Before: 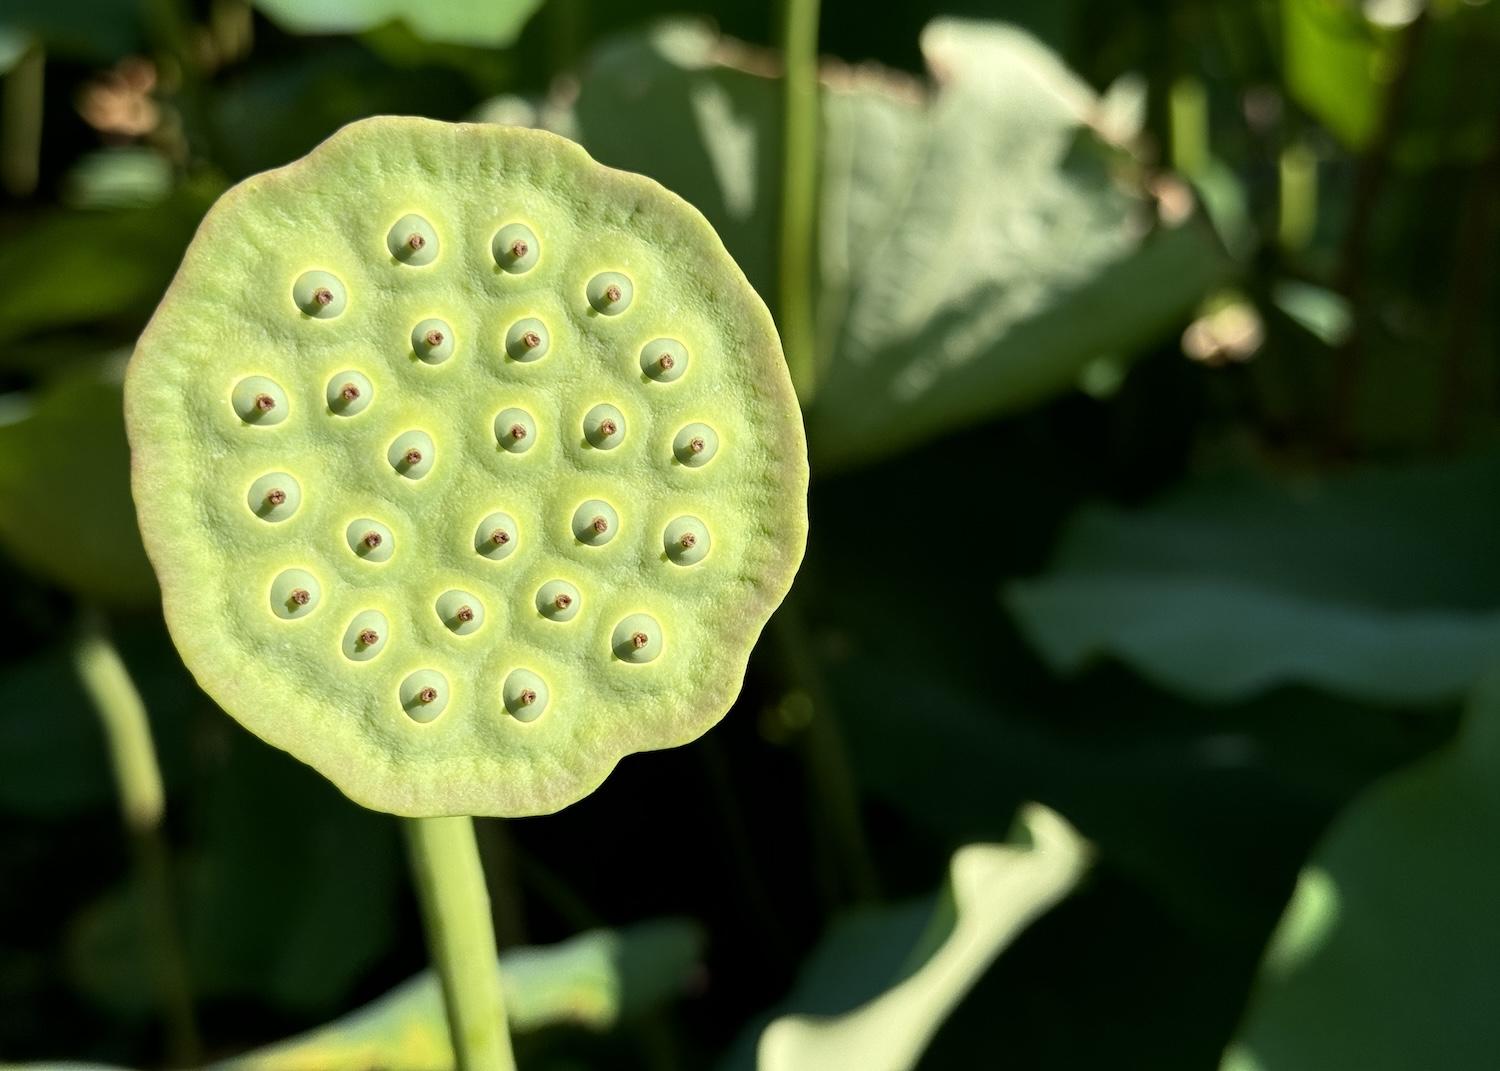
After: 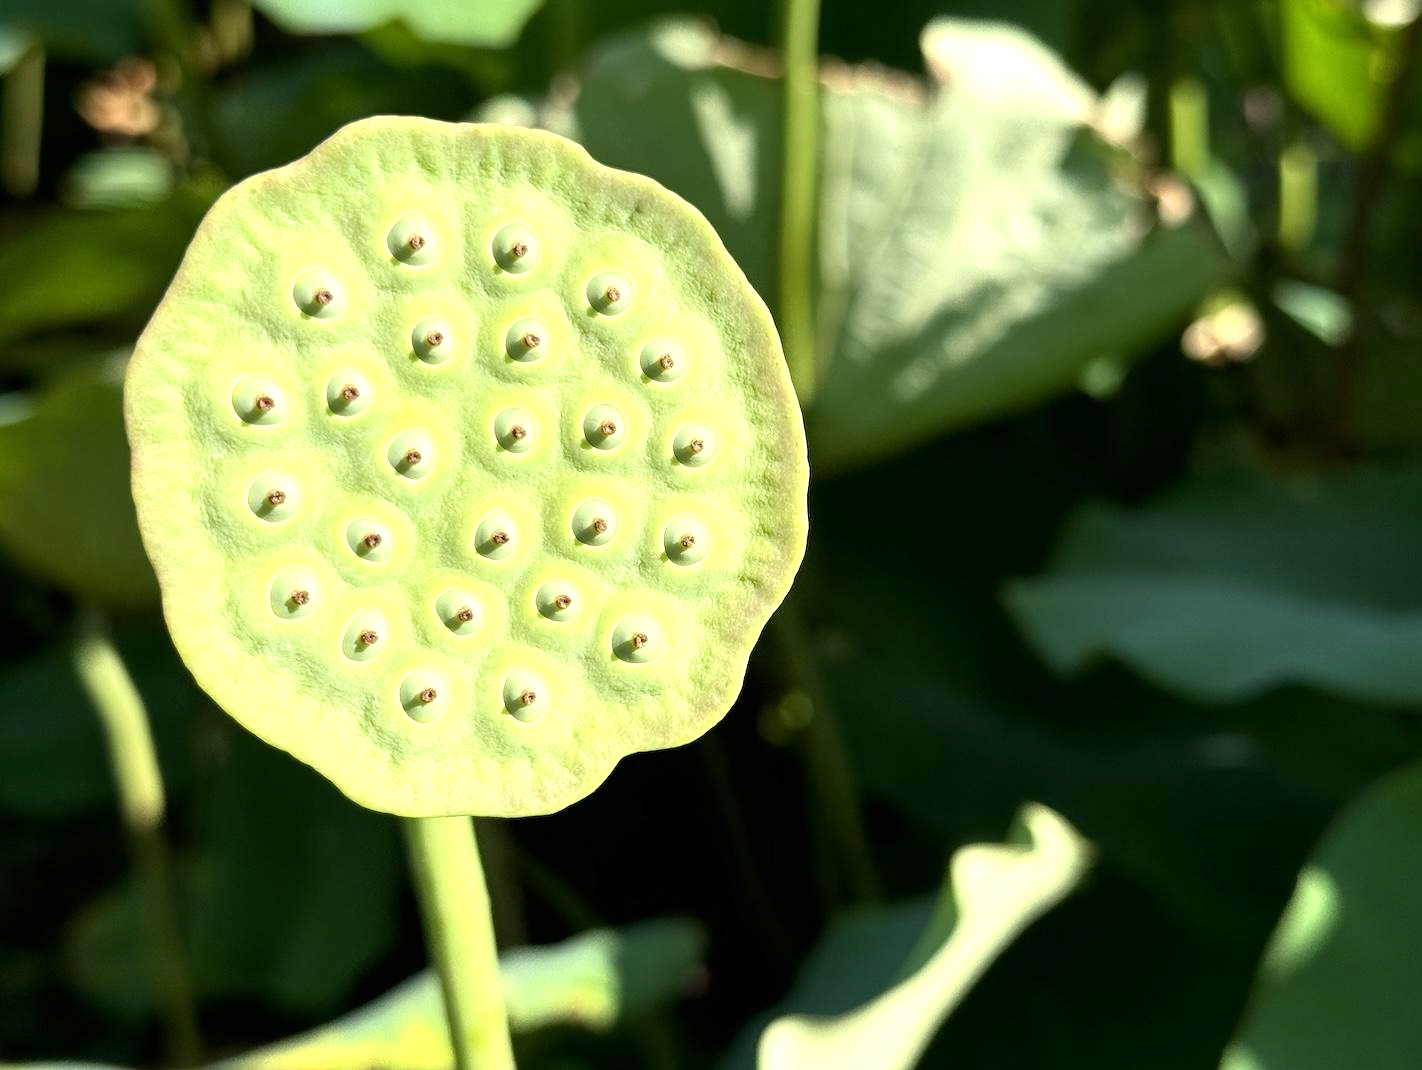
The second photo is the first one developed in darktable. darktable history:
crop and rotate: right 5.167%
exposure: exposure 0.661 EV, compensate highlight preservation false
